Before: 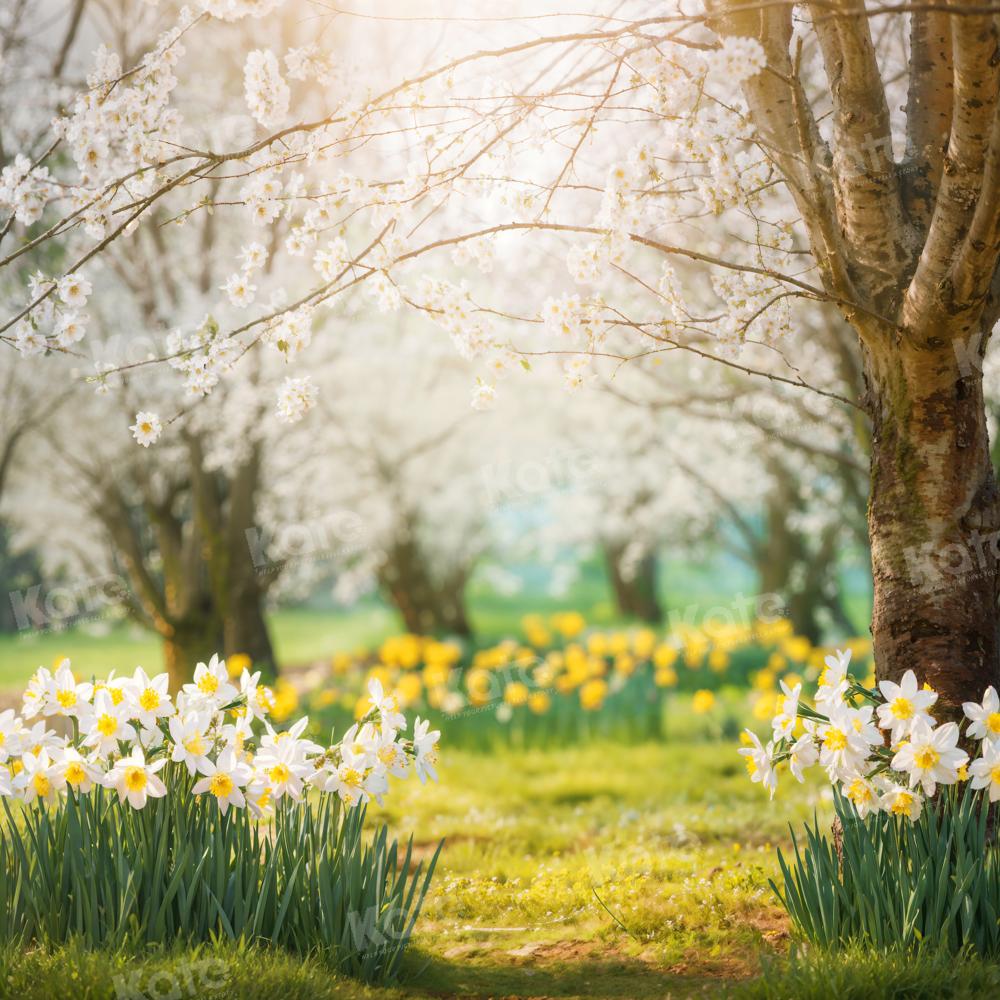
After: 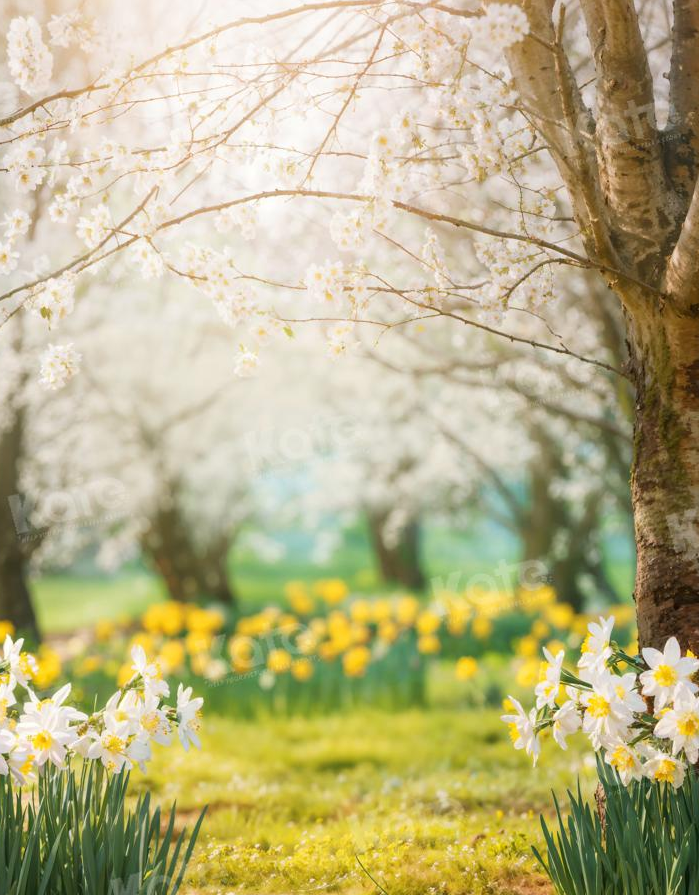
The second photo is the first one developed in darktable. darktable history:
crop and rotate: left 23.791%, top 3.334%, right 6.26%, bottom 7.084%
